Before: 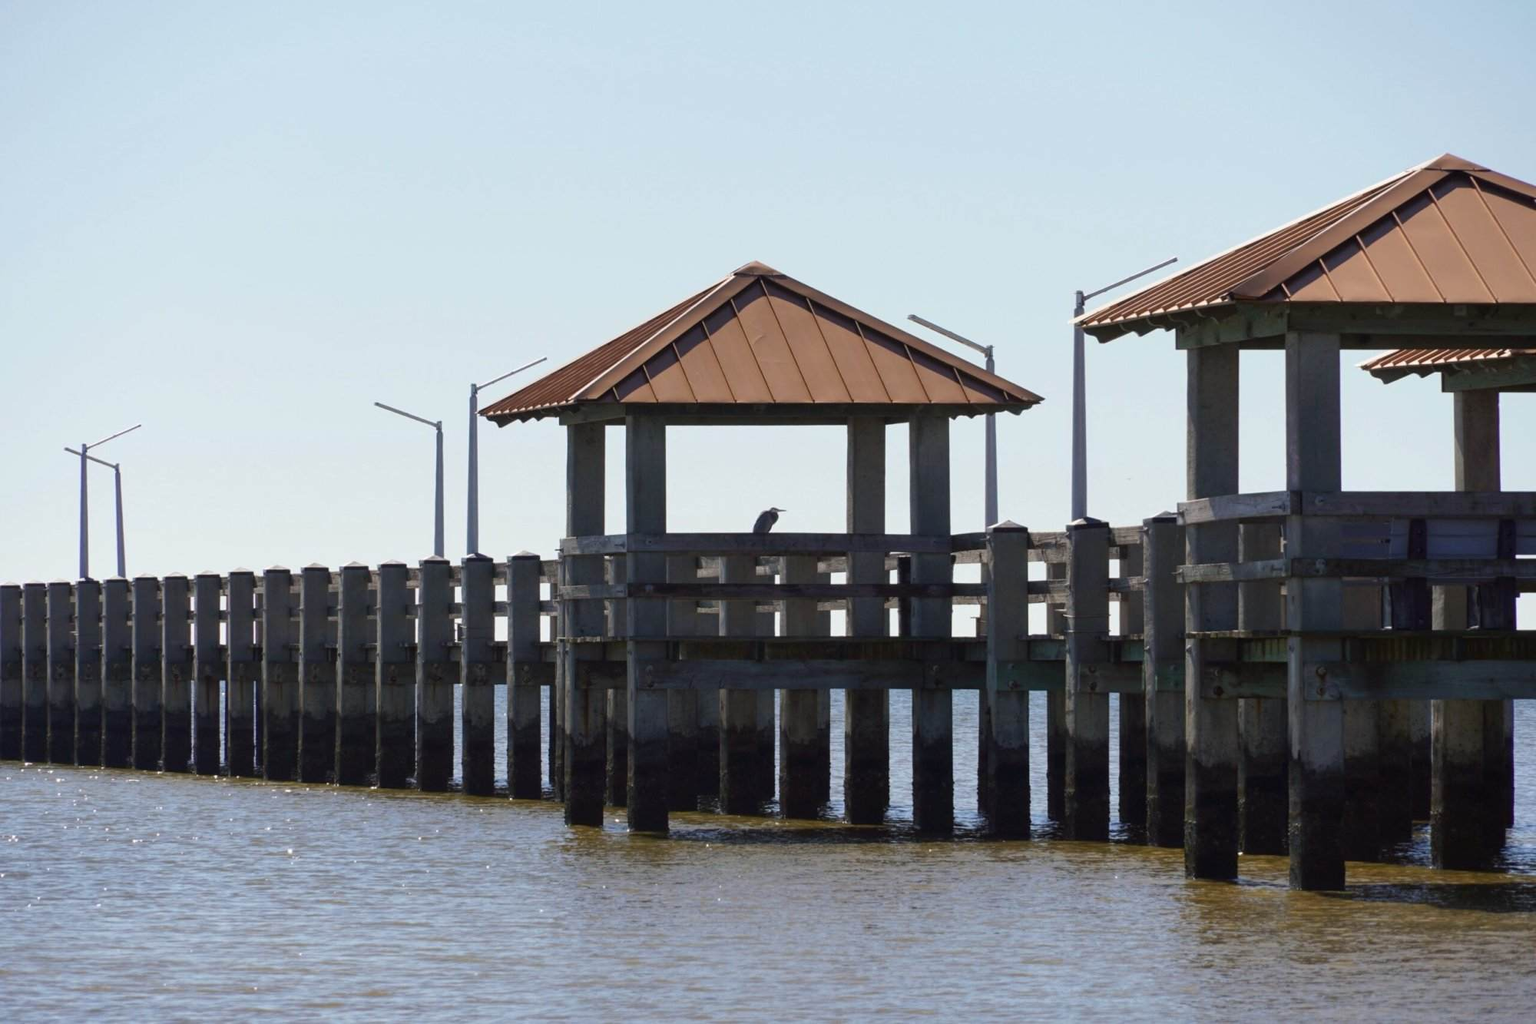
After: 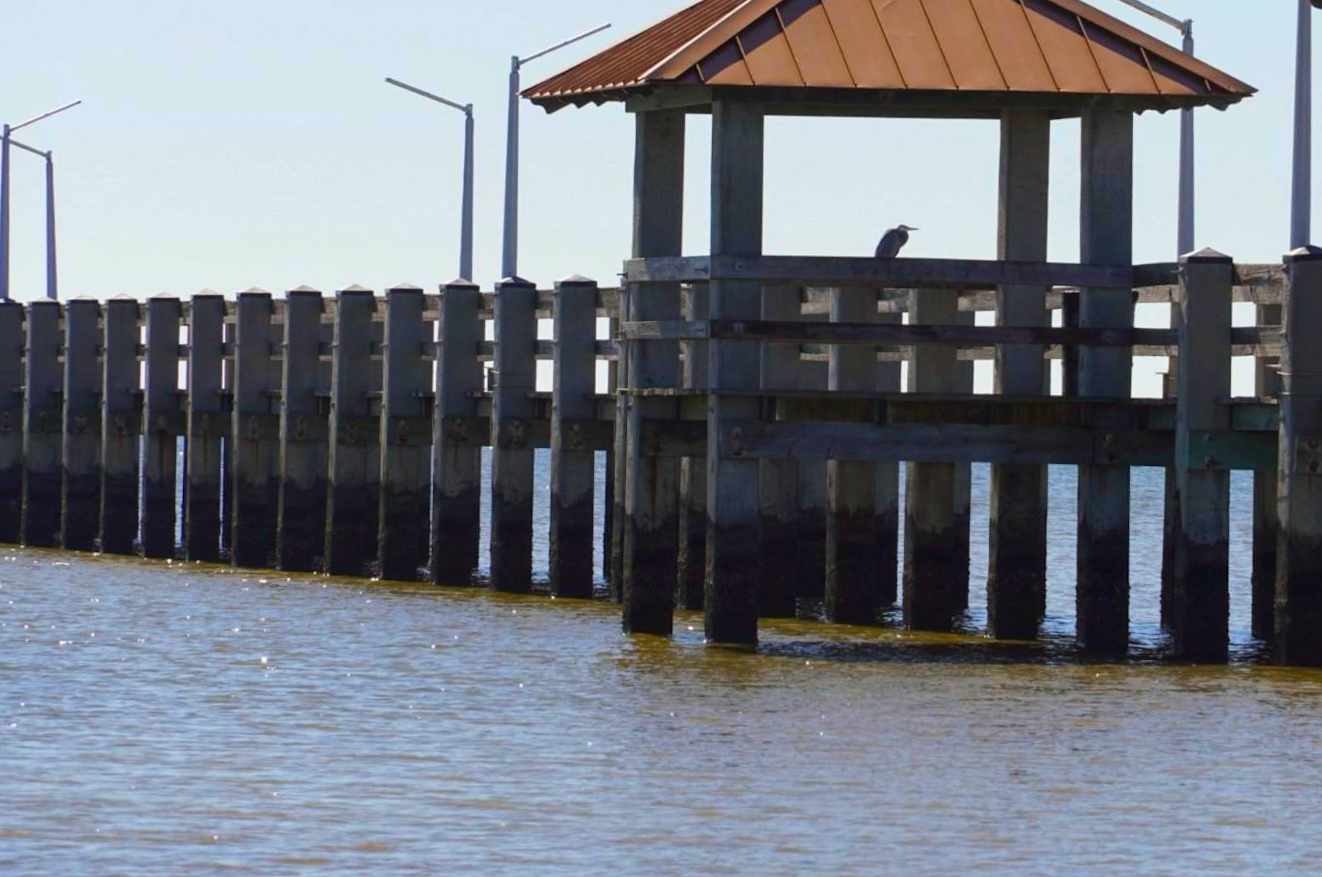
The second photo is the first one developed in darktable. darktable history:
color balance rgb: power › hue 71.23°, linear chroma grading › shadows 10.548%, linear chroma grading › highlights 10.863%, linear chroma grading › global chroma 15.424%, linear chroma grading › mid-tones 14.781%, perceptual saturation grading › global saturation -0.002%, global vibrance 20%
crop and rotate: angle -1.12°, left 3.954%, top 32.268%, right 28.007%
